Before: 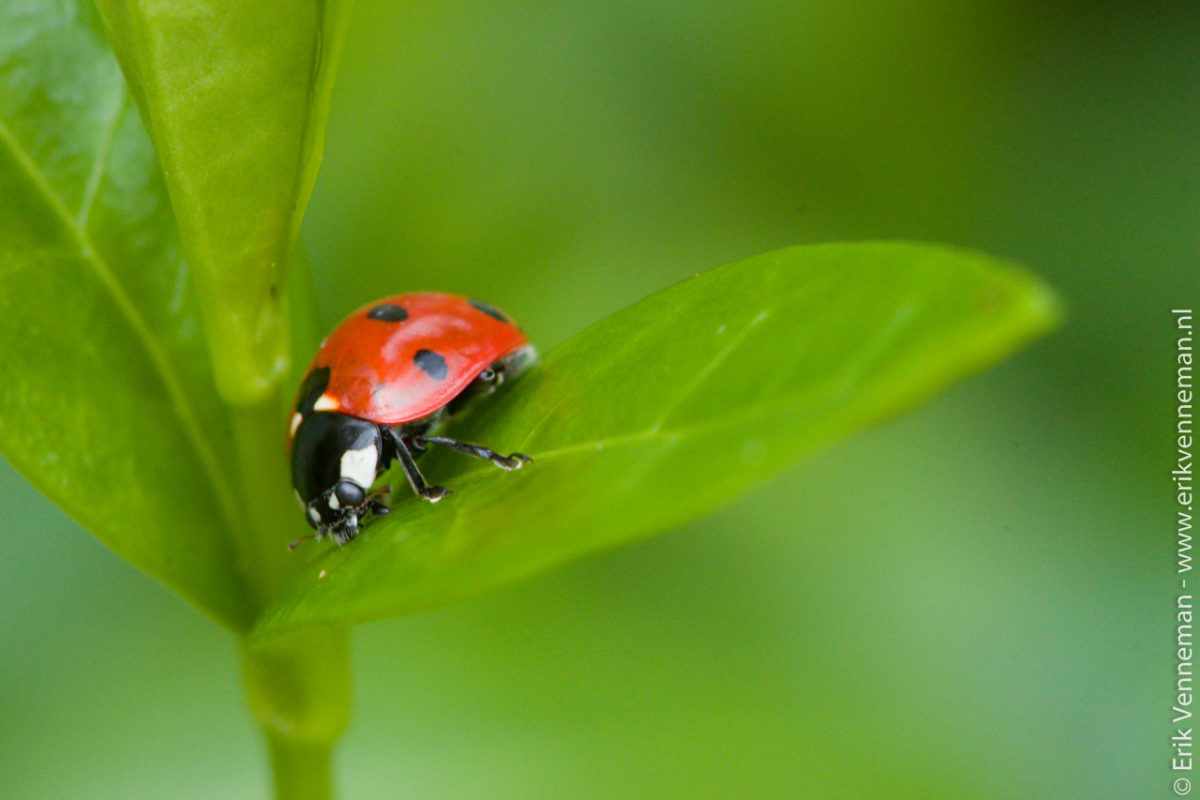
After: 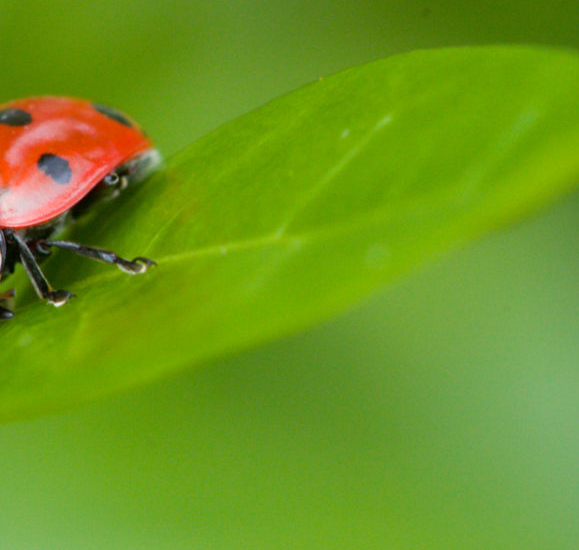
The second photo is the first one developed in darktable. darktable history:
crop: left 31.366%, top 24.576%, right 20.331%, bottom 6.631%
